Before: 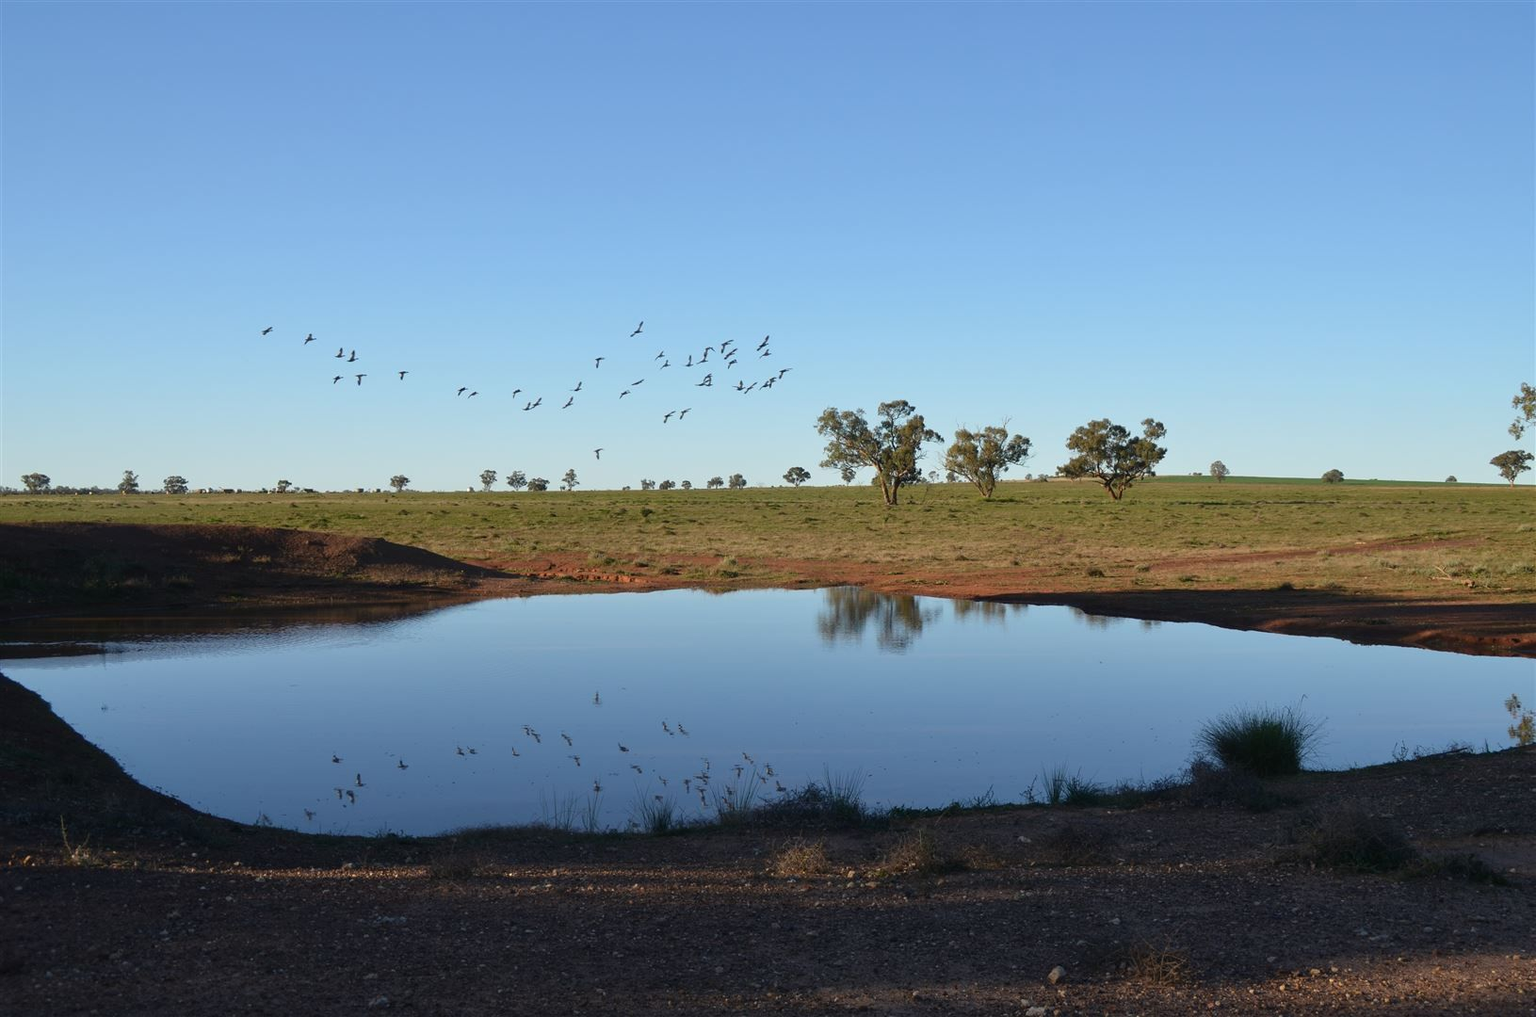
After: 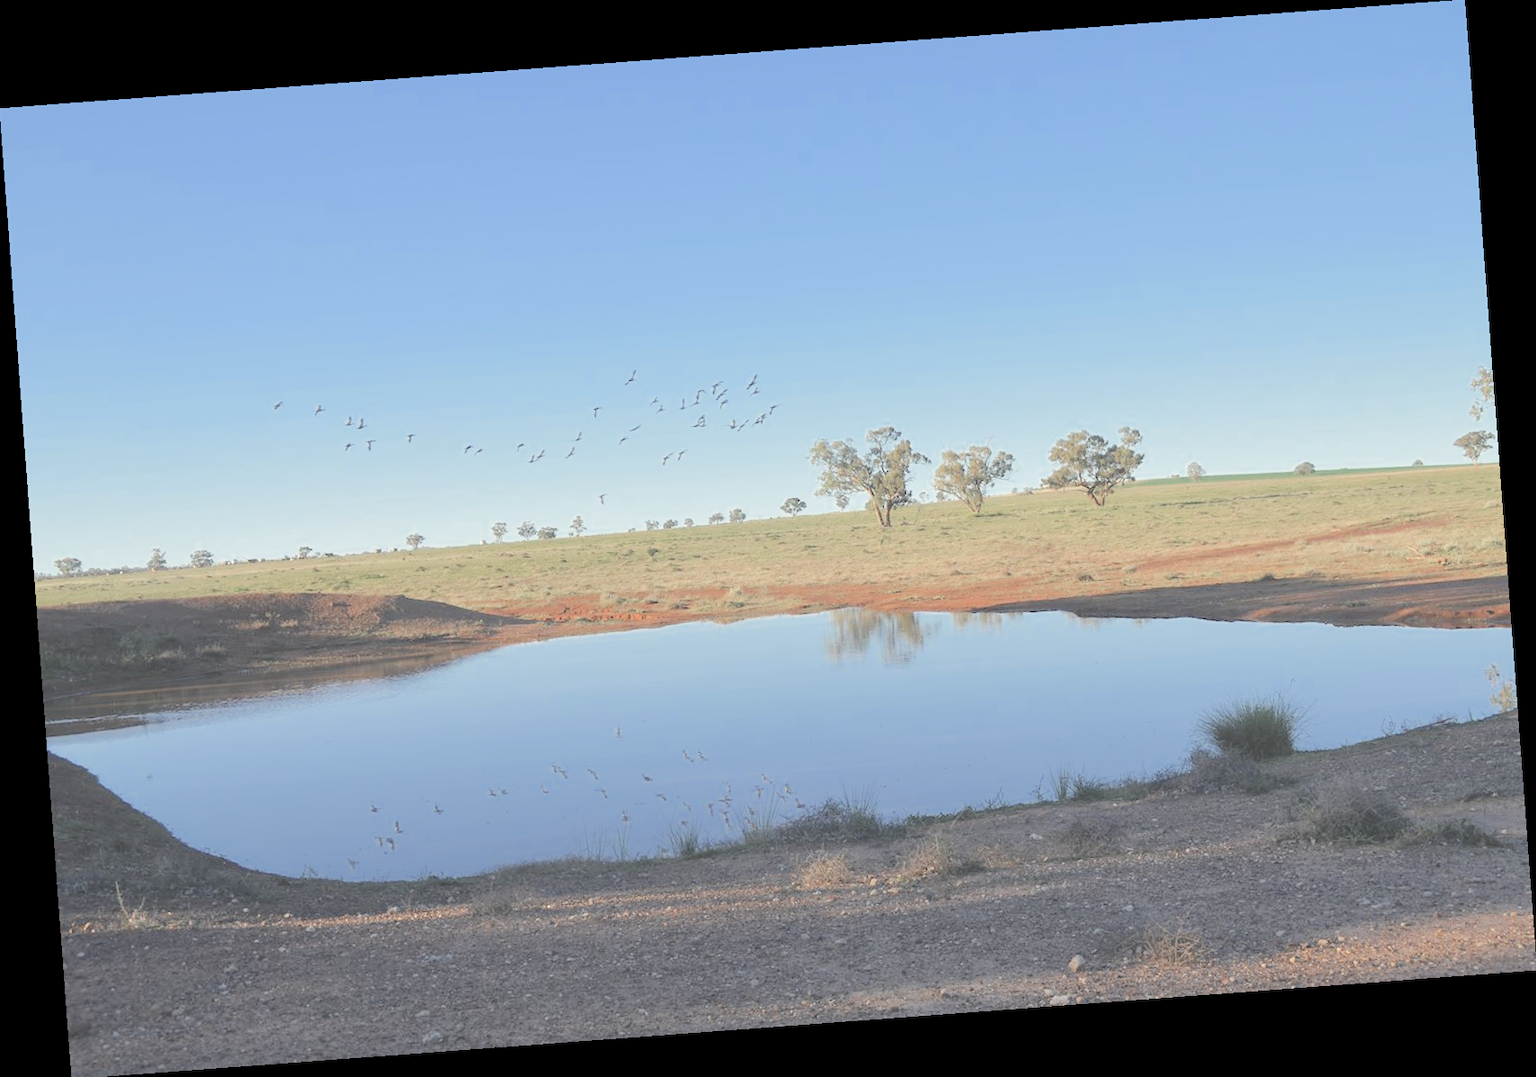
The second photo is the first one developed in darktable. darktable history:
tone equalizer: on, module defaults
color zones: curves: ch0 [(0, 0.5) (0.125, 0.4) (0.25, 0.5) (0.375, 0.4) (0.5, 0.4) (0.625, 0.35) (0.75, 0.35) (0.875, 0.5)]; ch1 [(0, 0.35) (0.125, 0.45) (0.25, 0.35) (0.375, 0.35) (0.5, 0.35) (0.625, 0.35) (0.75, 0.45) (0.875, 0.35)]; ch2 [(0, 0.6) (0.125, 0.5) (0.25, 0.5) (0.375, 0.6) (0.5, 0.6) (0.625, 0.5) (0.75, 0.5) (0.875, 0.5)]
exposure: compensate highlight preservation false
contrast brightness saturation: brightness 1
rotate and perspective: rotation -4.25°, automatic cropping off
